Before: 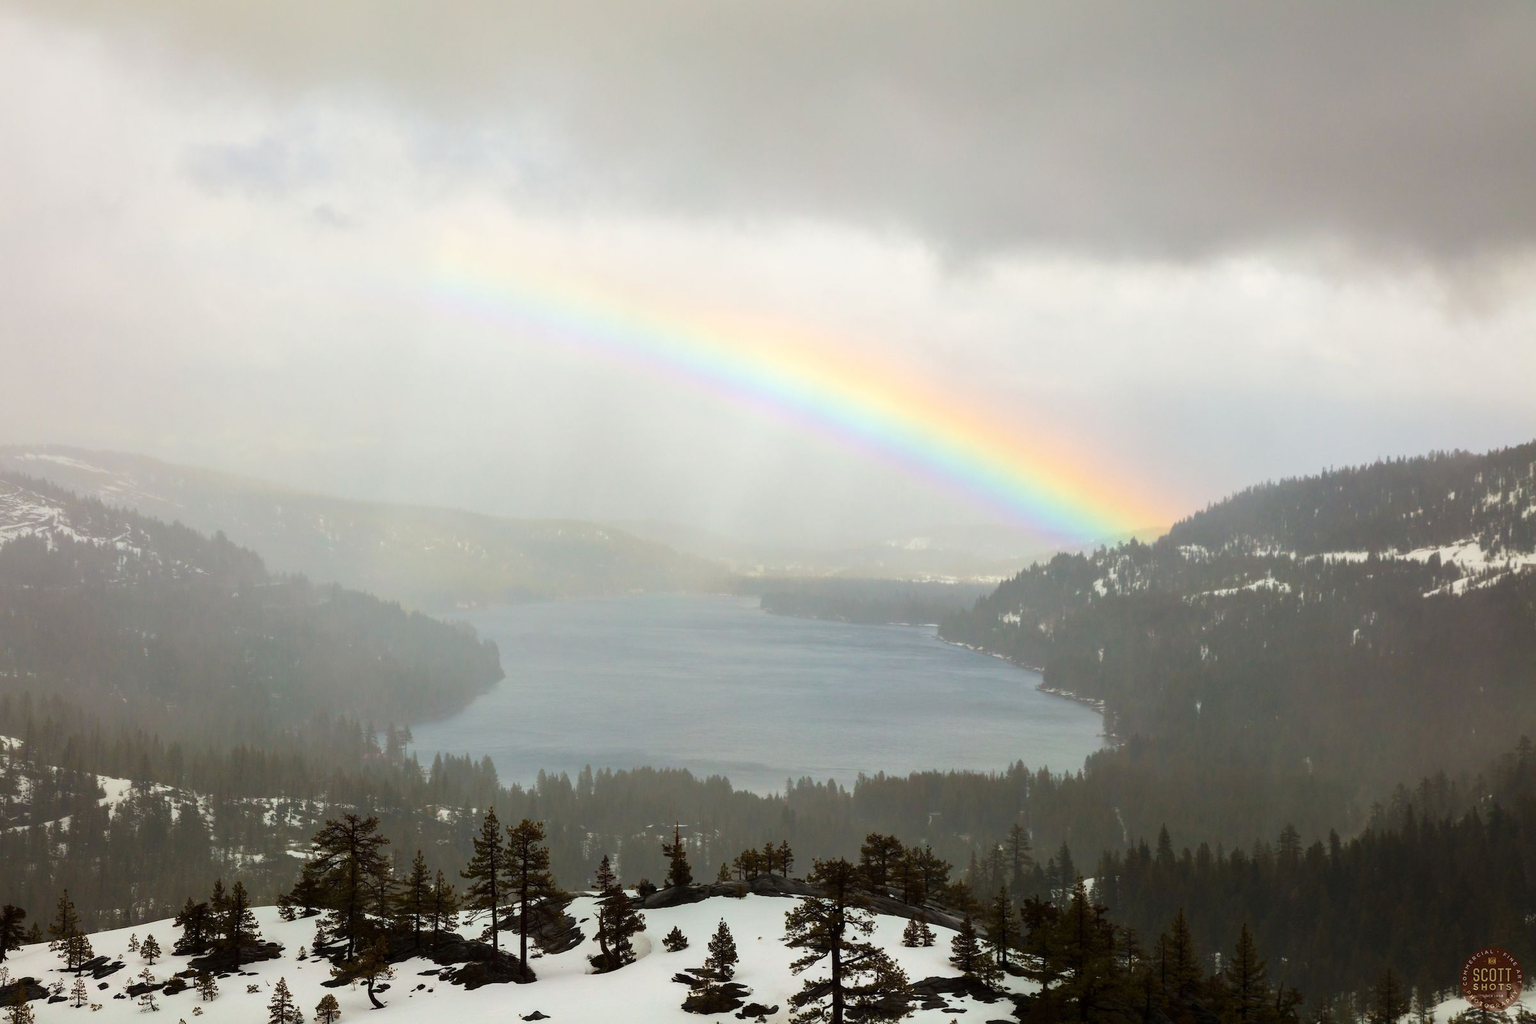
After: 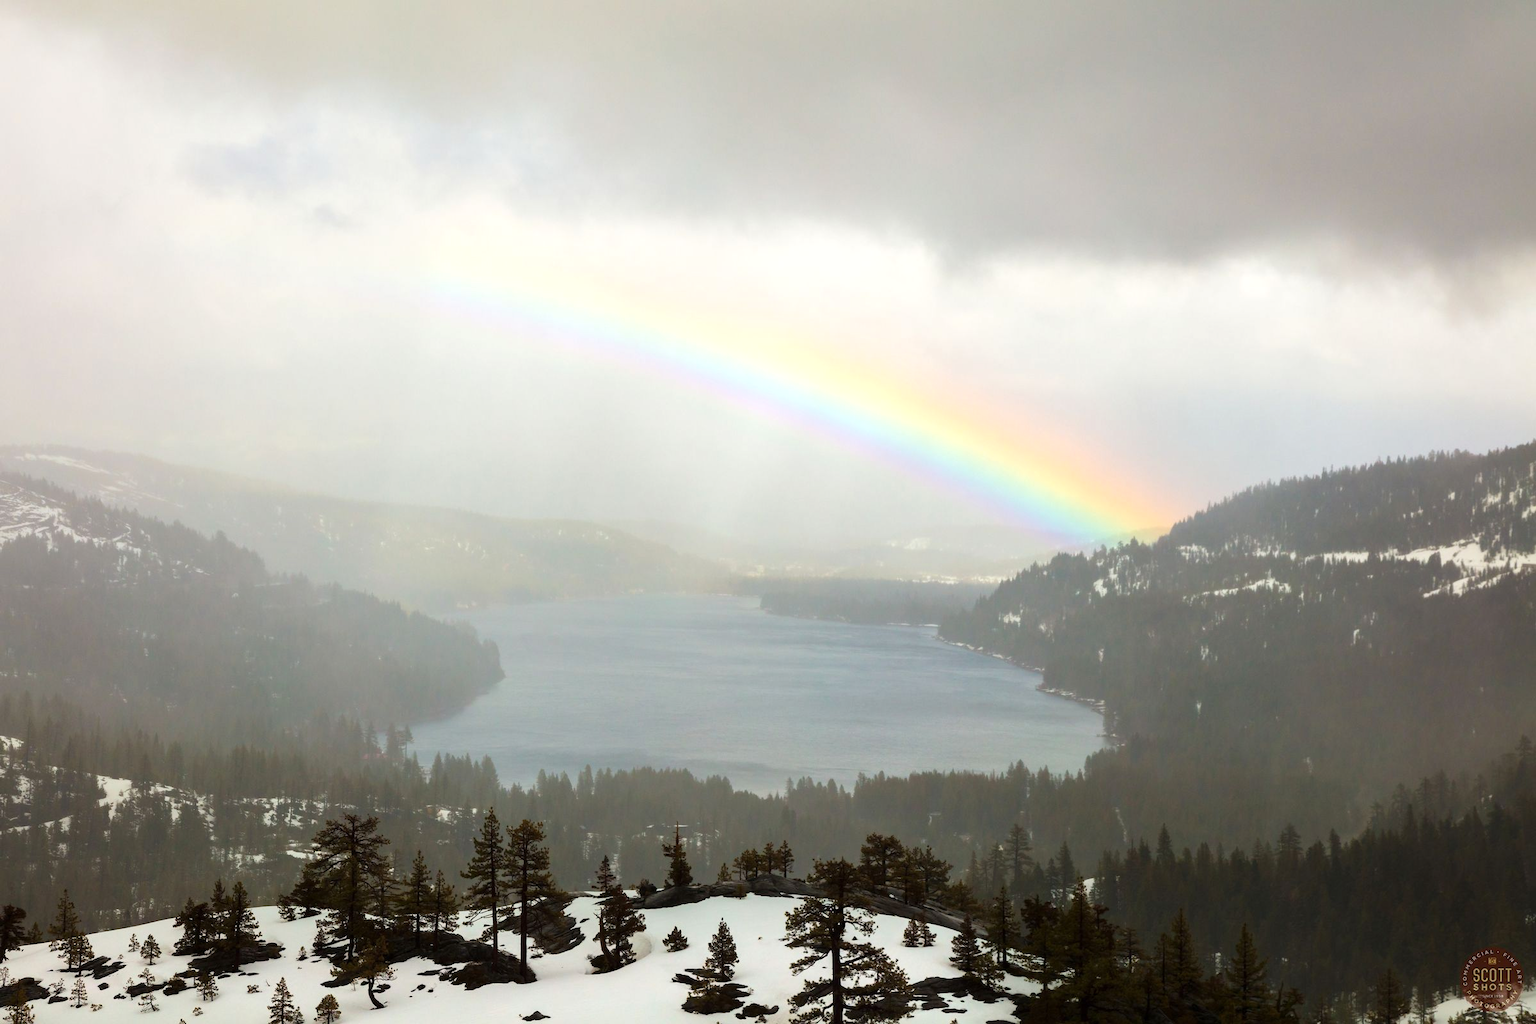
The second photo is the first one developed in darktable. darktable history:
exposure: exposure 0.188 EV, compensate exposure bias true, compensate highlight preservation false
